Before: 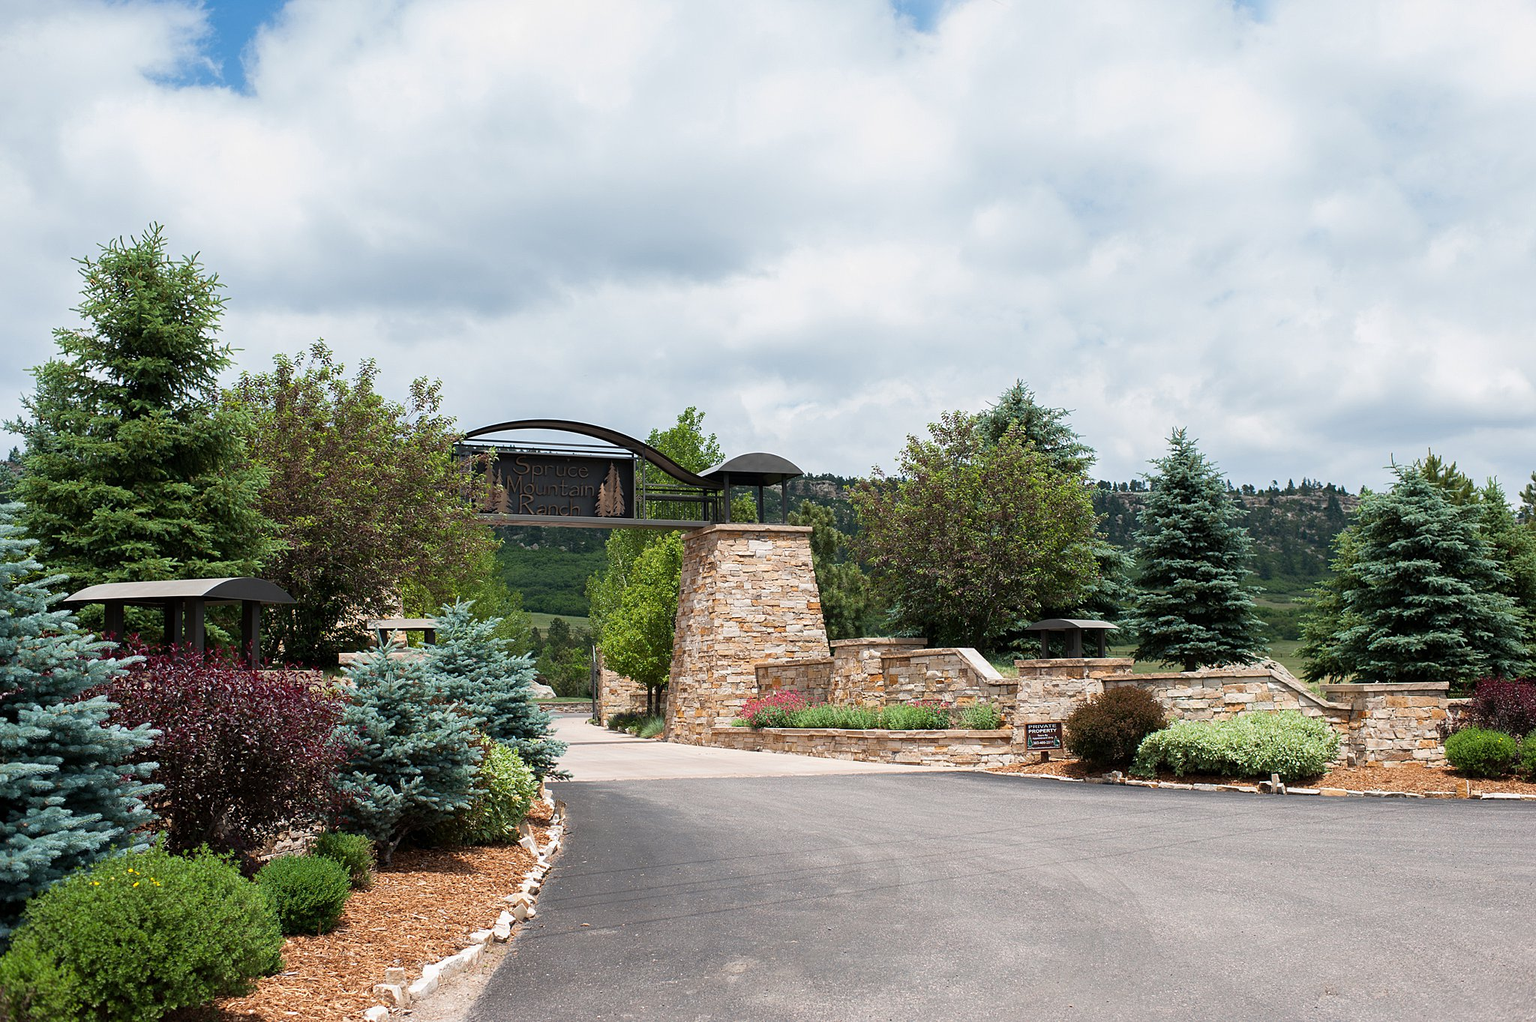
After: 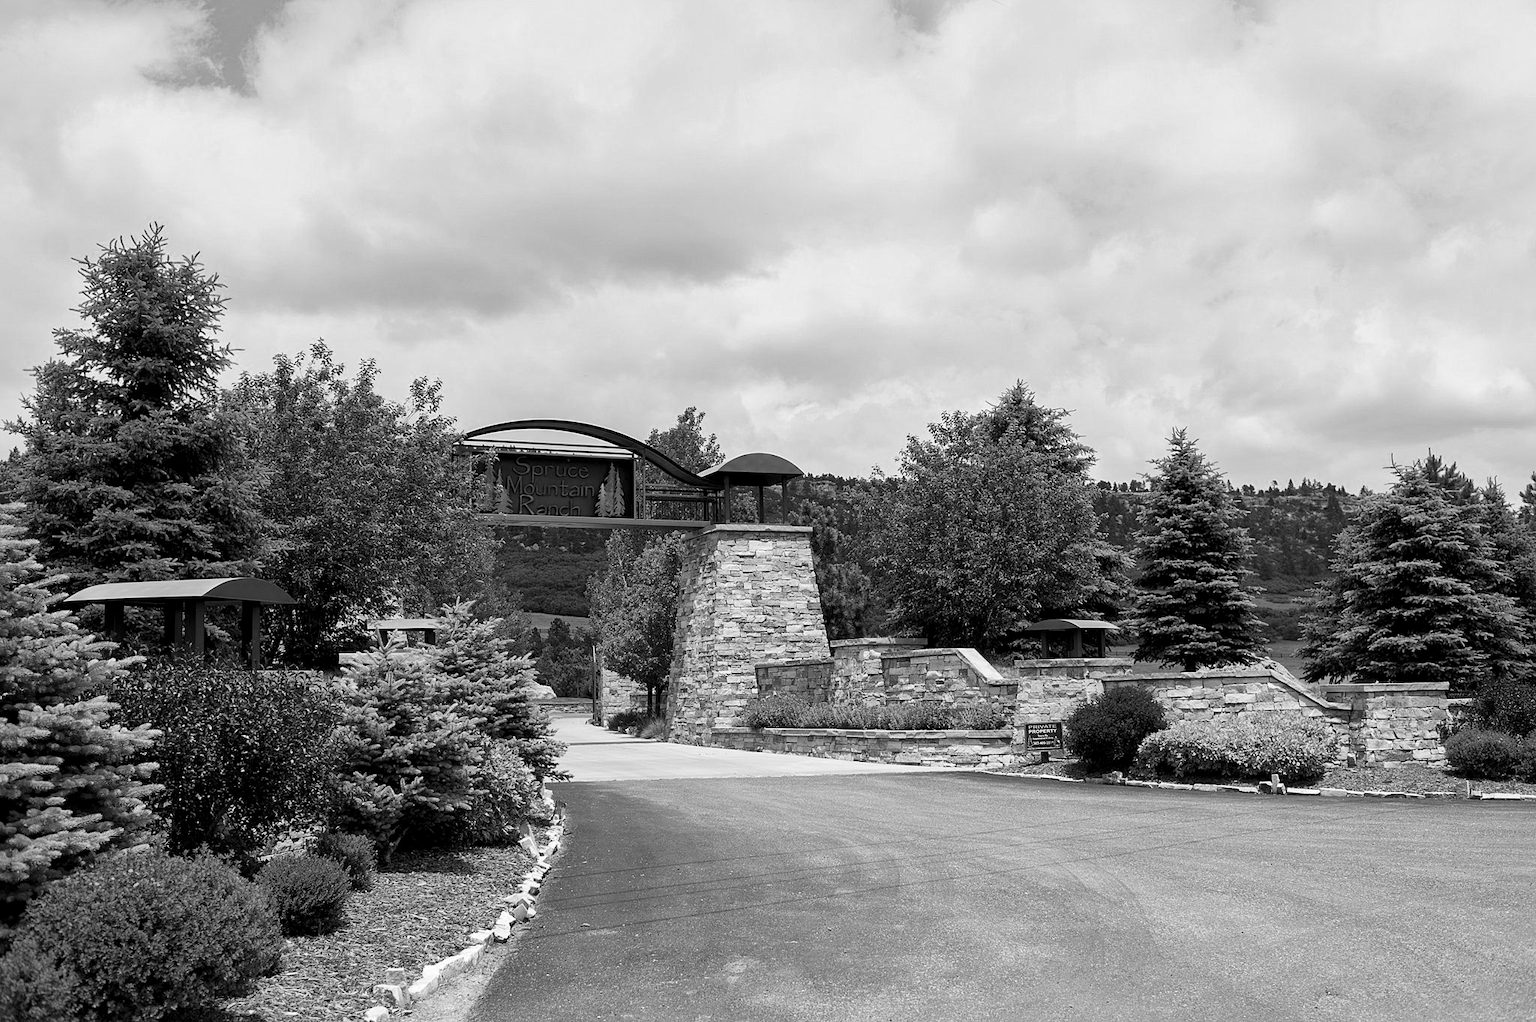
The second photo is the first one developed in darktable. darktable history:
color calibration: output gray [0.253, 0.26, 0.487, 0], gray › normalize channels true, illuminant same as pipeline (D50), adaptation XYZ, x 0.346, y 0.359, gamut compression 0
local contrast: mode bilateral grid, contrast 20, coarseness 50, detail 150%, midtone range 0.2
